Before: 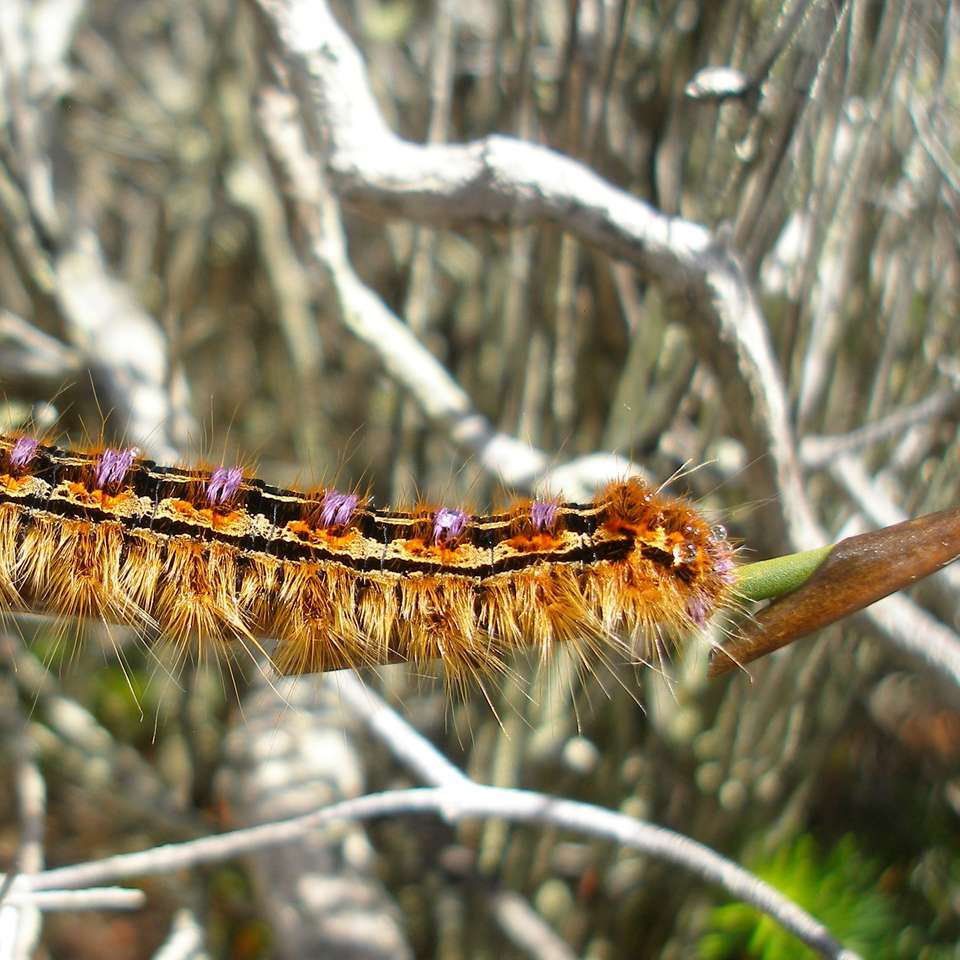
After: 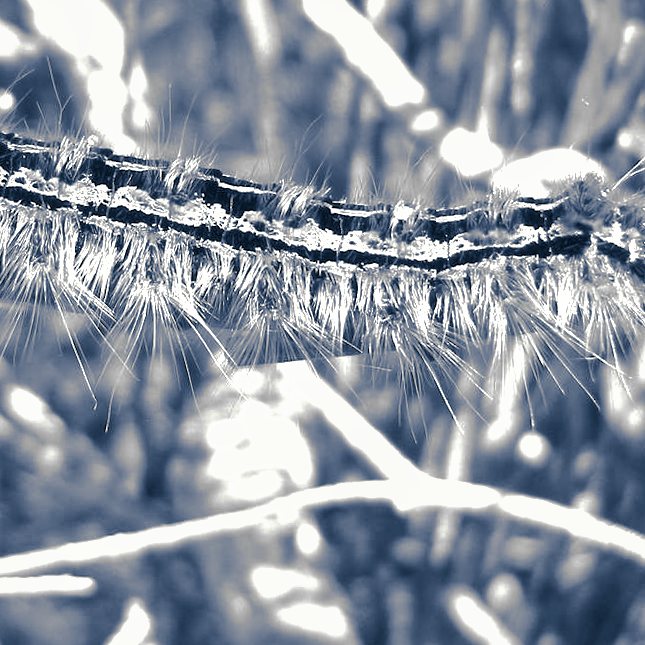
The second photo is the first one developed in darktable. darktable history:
exposure: exposure 1 EV, compensate highlight preservation false
monochrome: a 32, b 64, size 2.3
shadows and highlights: shadows 40, highlights -60
crop and rotate: angle -0.82°, left 3.85%, top 31.828%, right 27.992%
split-toning: shadows › hue 226.8°, shadows › saturation 0.84
